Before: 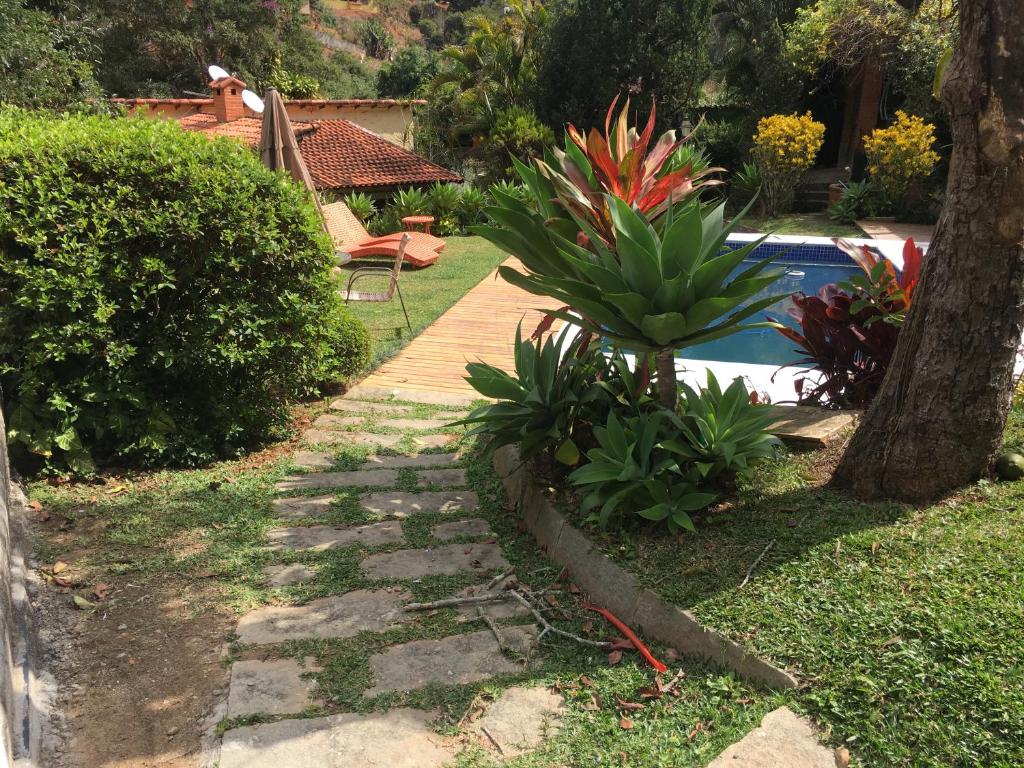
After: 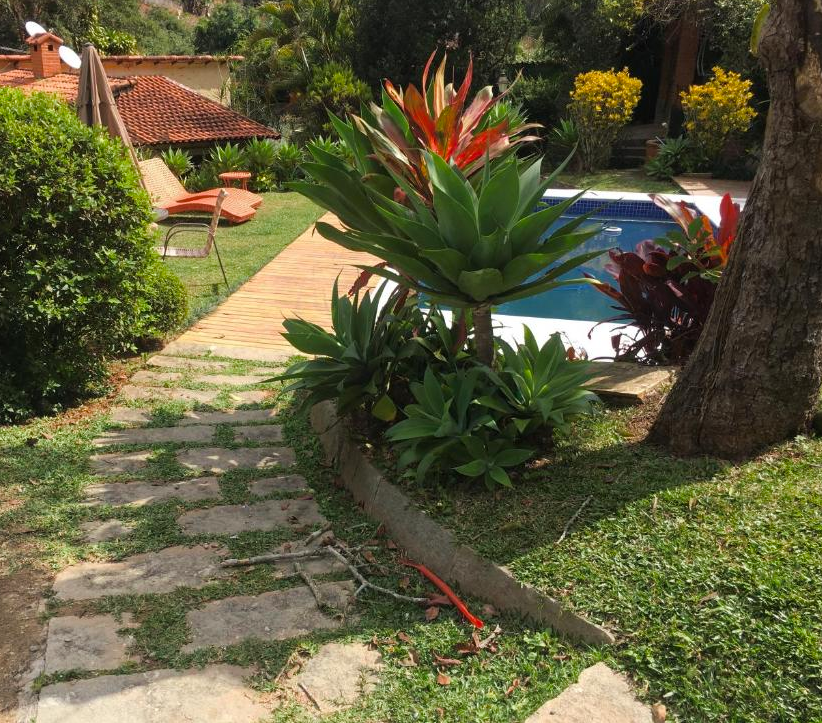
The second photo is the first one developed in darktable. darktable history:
crop and rotate: left 17.959%, top 5.771%, right 1.742%
color balance rgb: shadows fall-off 101%, linear chroma grading › mid-tones 7.63%, perceptual saturation grading › mid-tones 11.68%, mask middle-gray fulcrum 22.45%, global vibrance 10.11%, saturation formula JzAzBz (2021)
